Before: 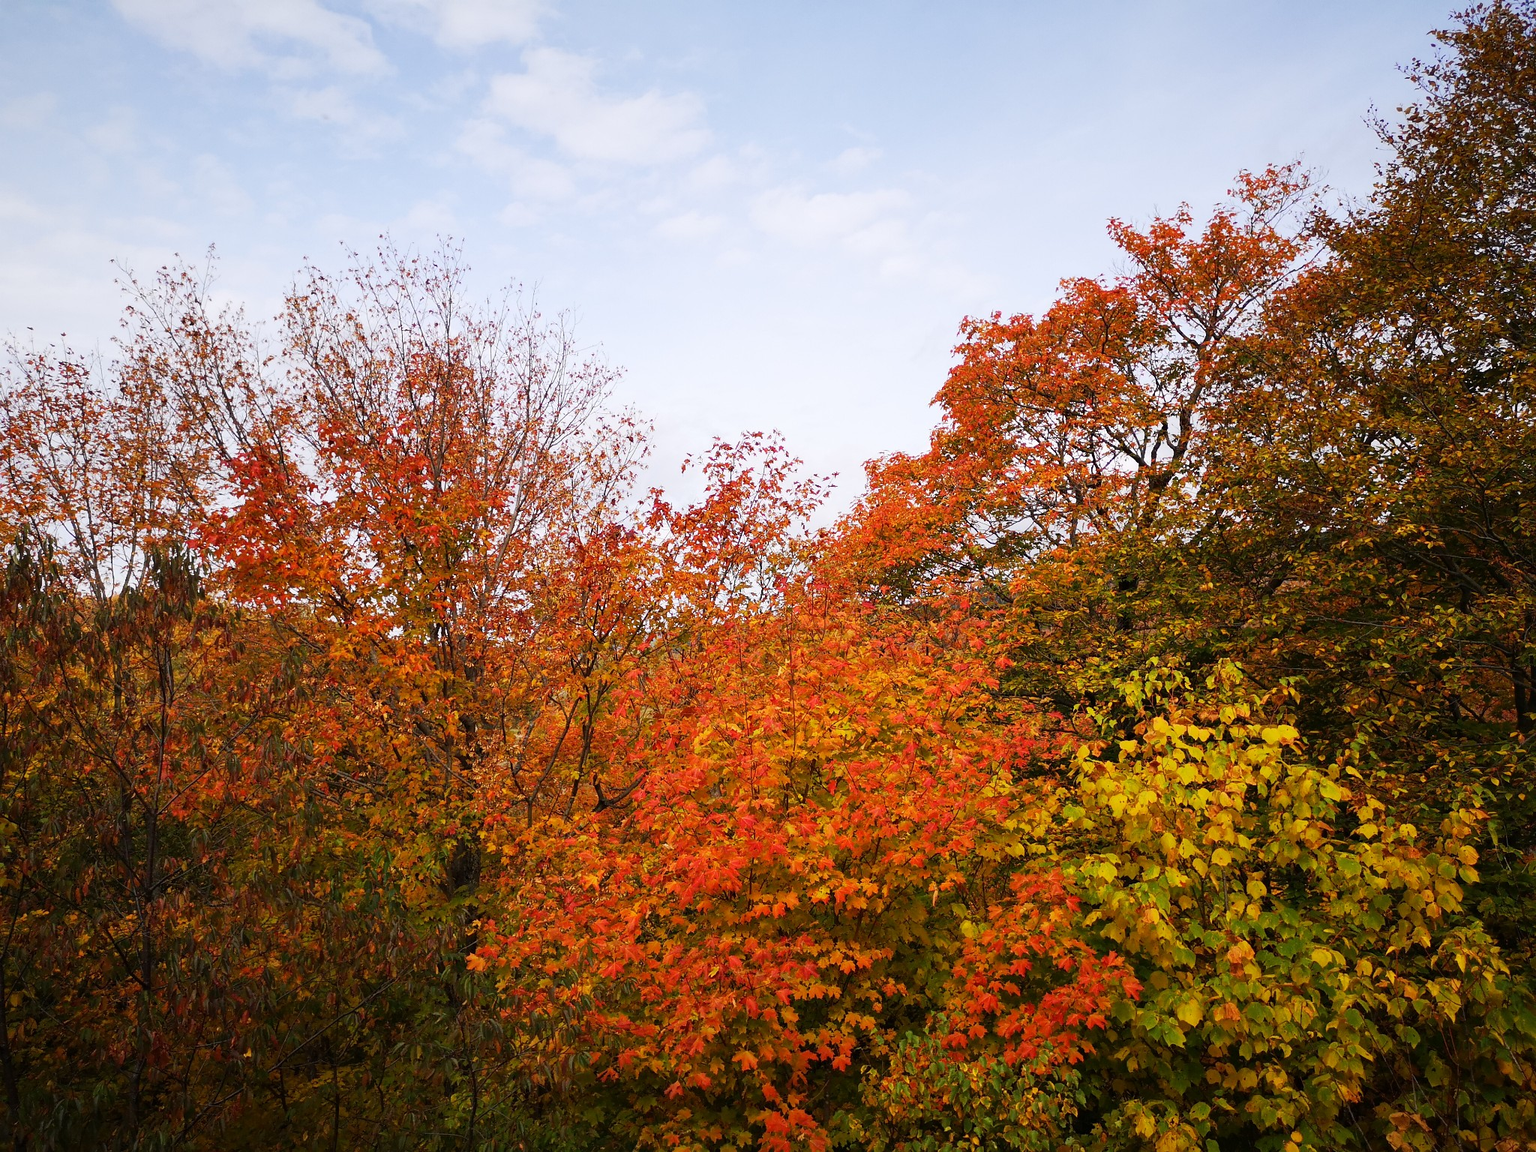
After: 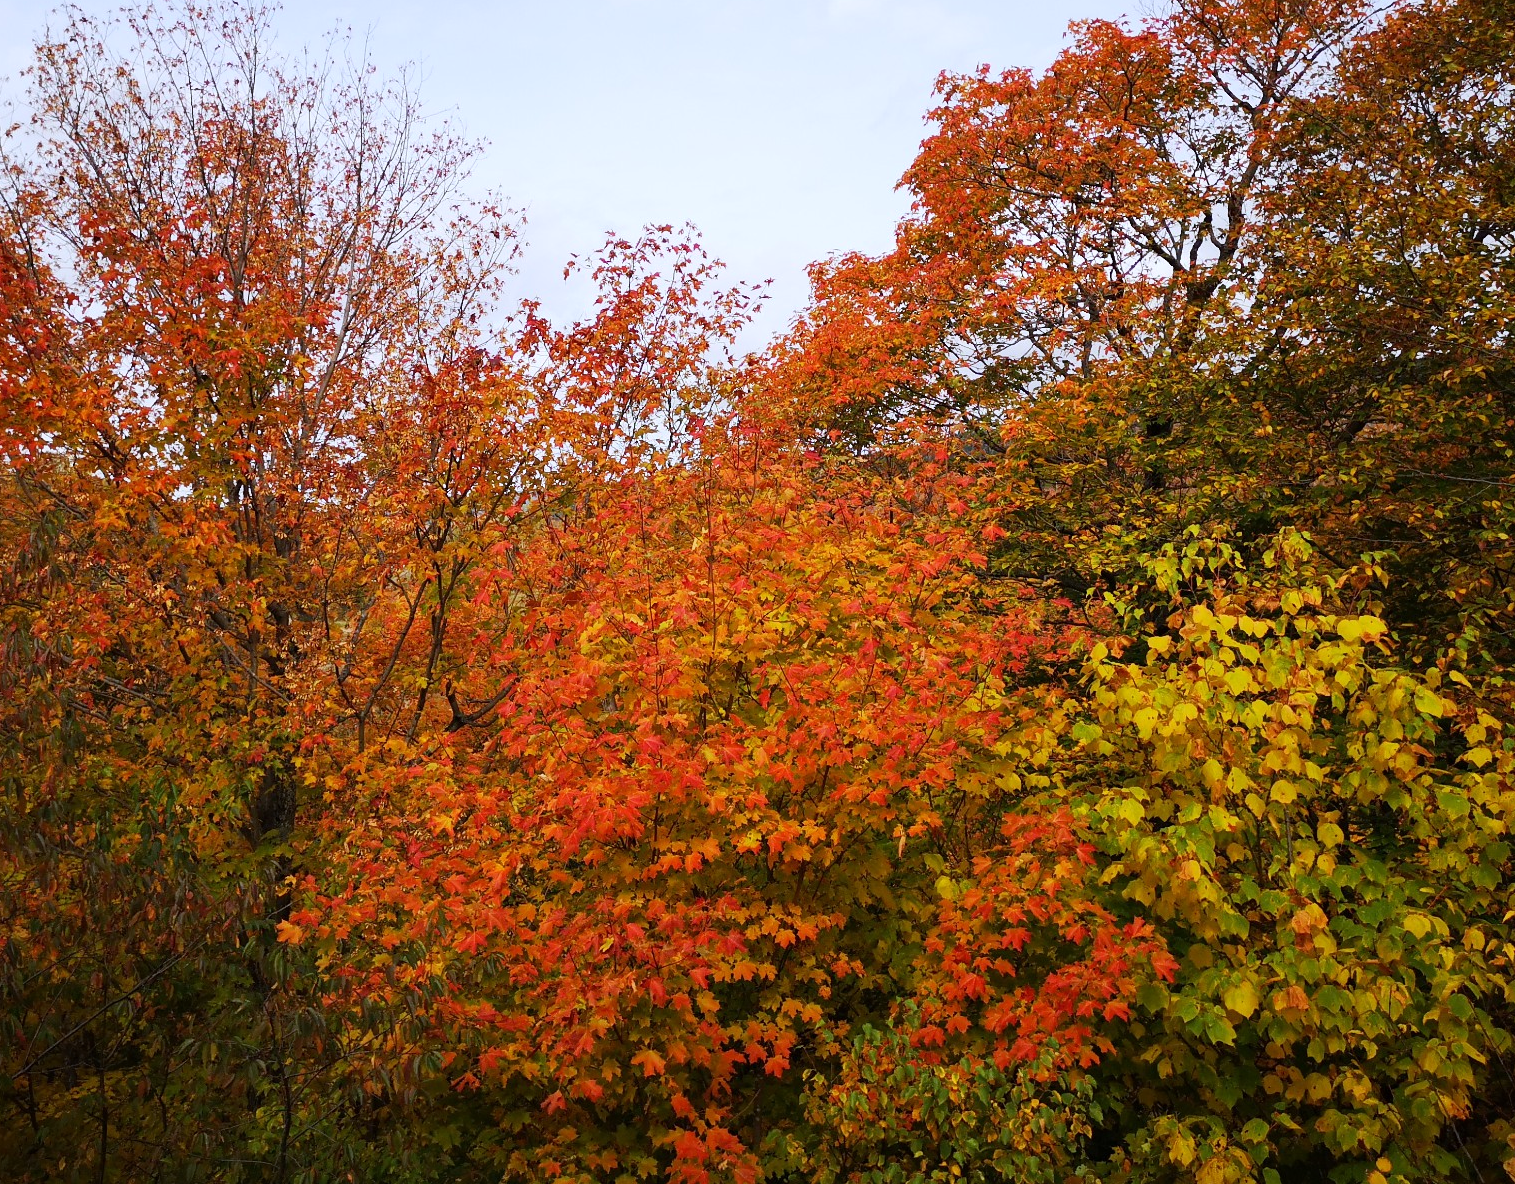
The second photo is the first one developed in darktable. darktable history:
crop: left 16.871%, top 22.857%, right 9.116%
white balance: red 0.967, blue 1.049
